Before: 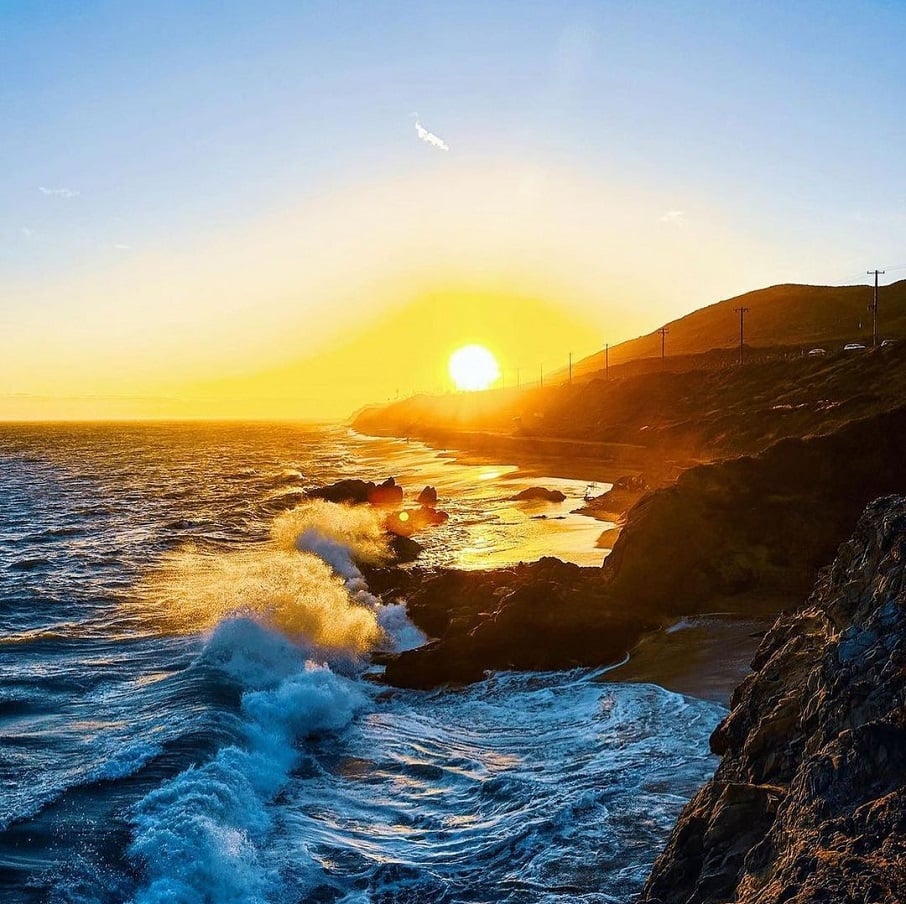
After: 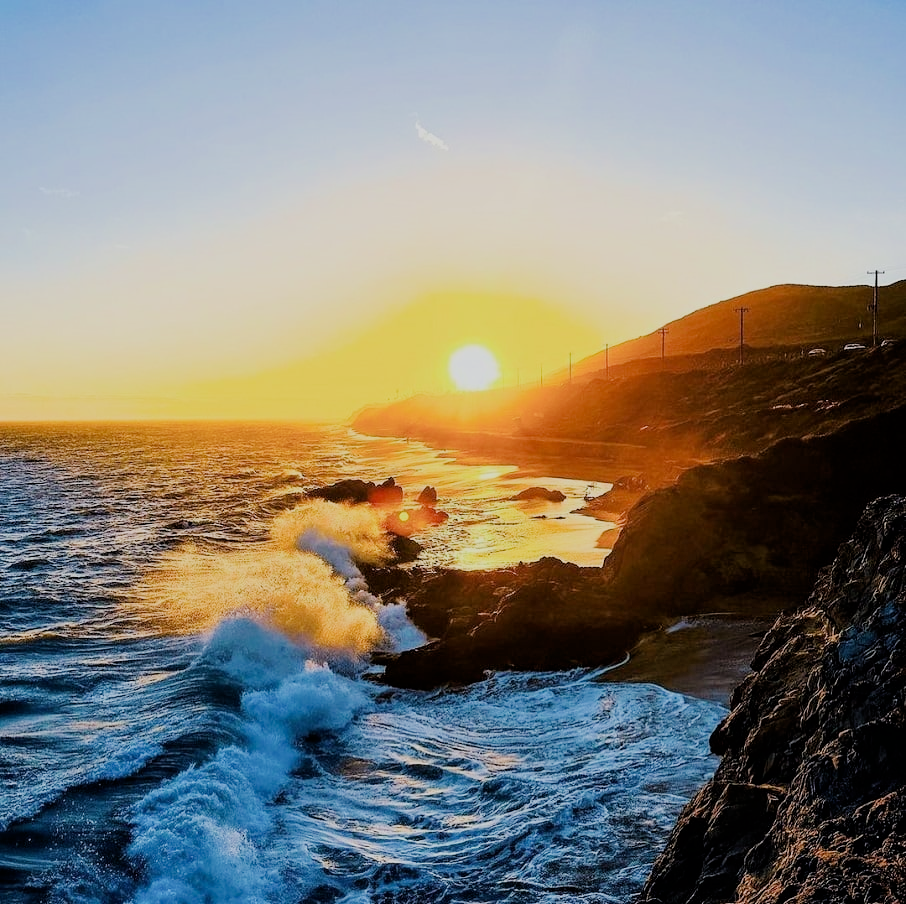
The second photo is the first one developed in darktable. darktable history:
filmic rgb: black relative exposure -6.21 EV, white relative exposure 6.98 EV, hardness 2.28
exposure: black level correction 0.001, exposure 0.5 EV, compensate exposure bias true, compensate highlight preservation false
